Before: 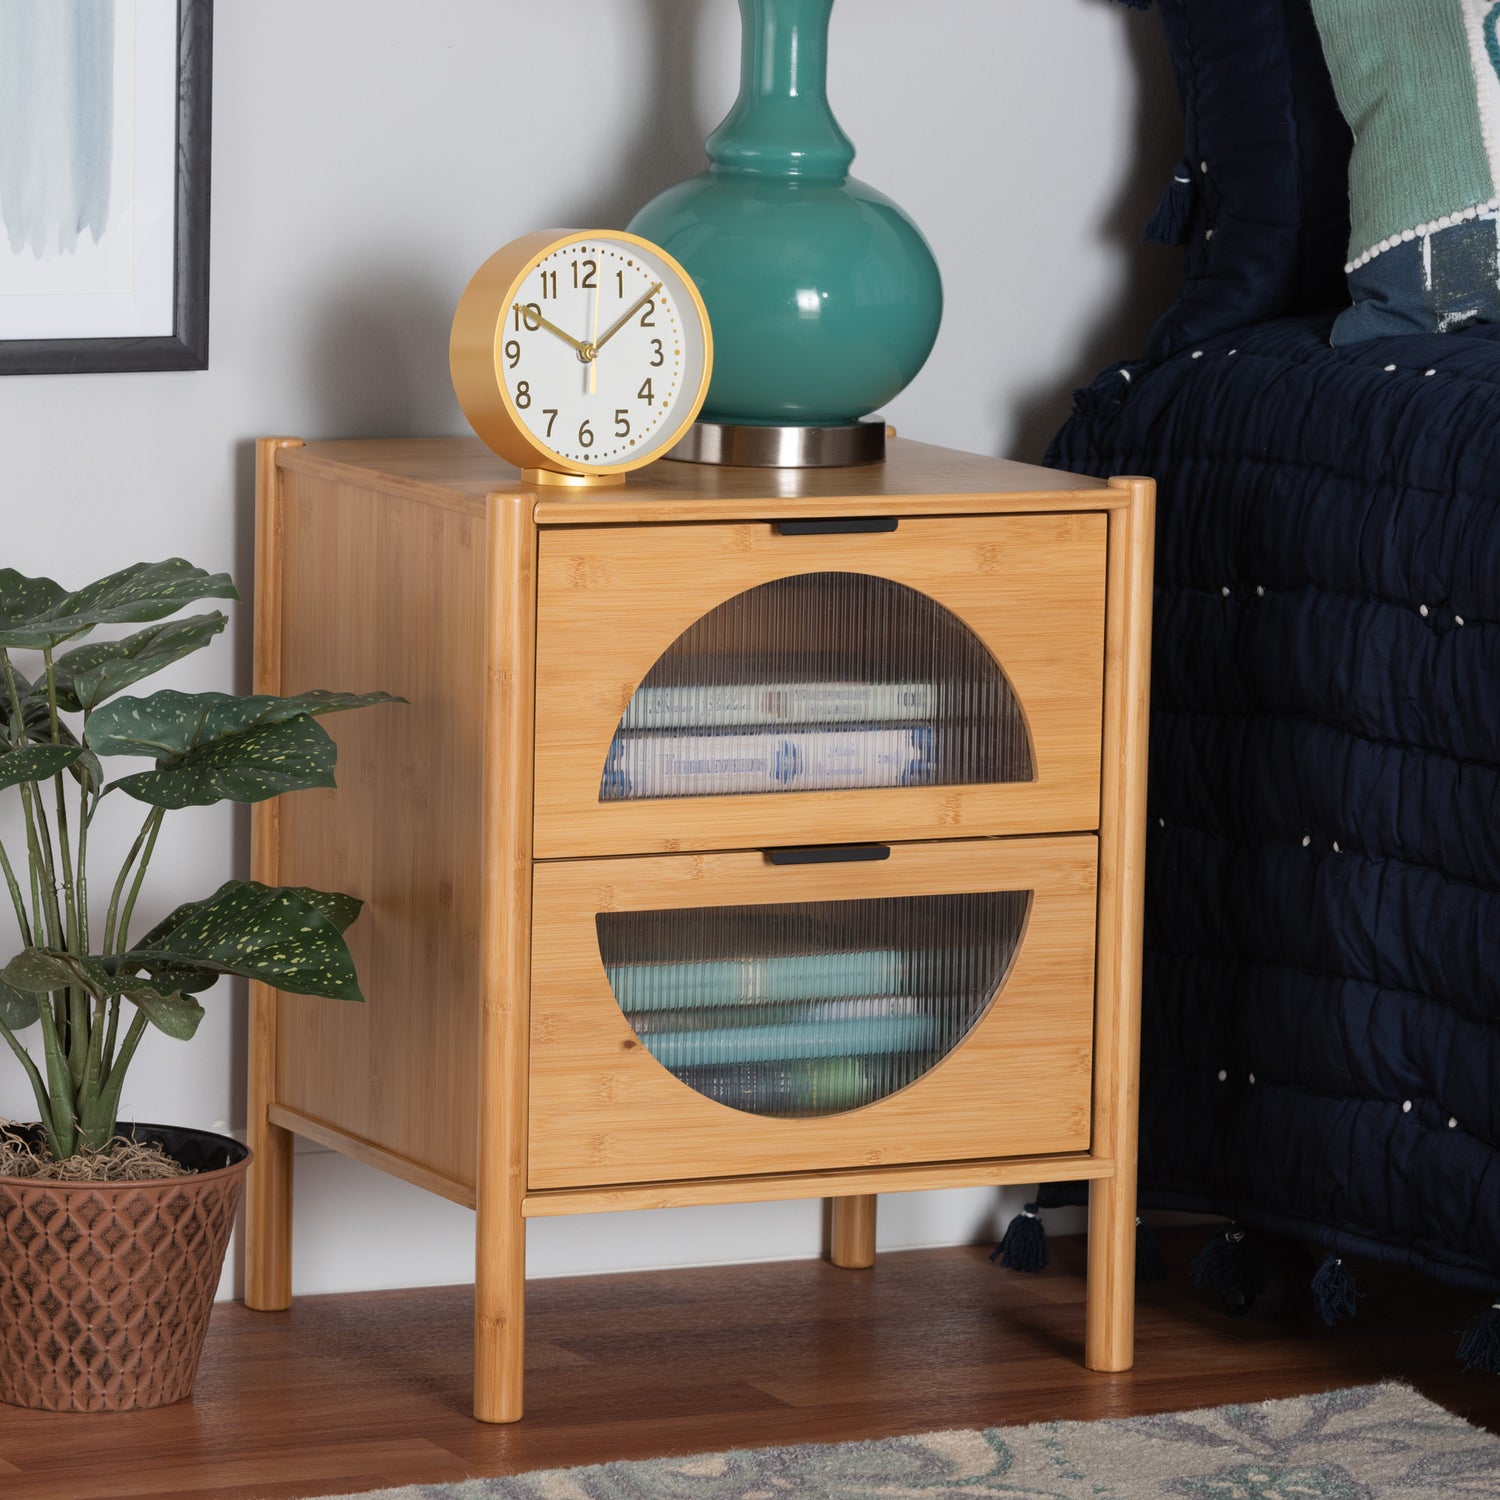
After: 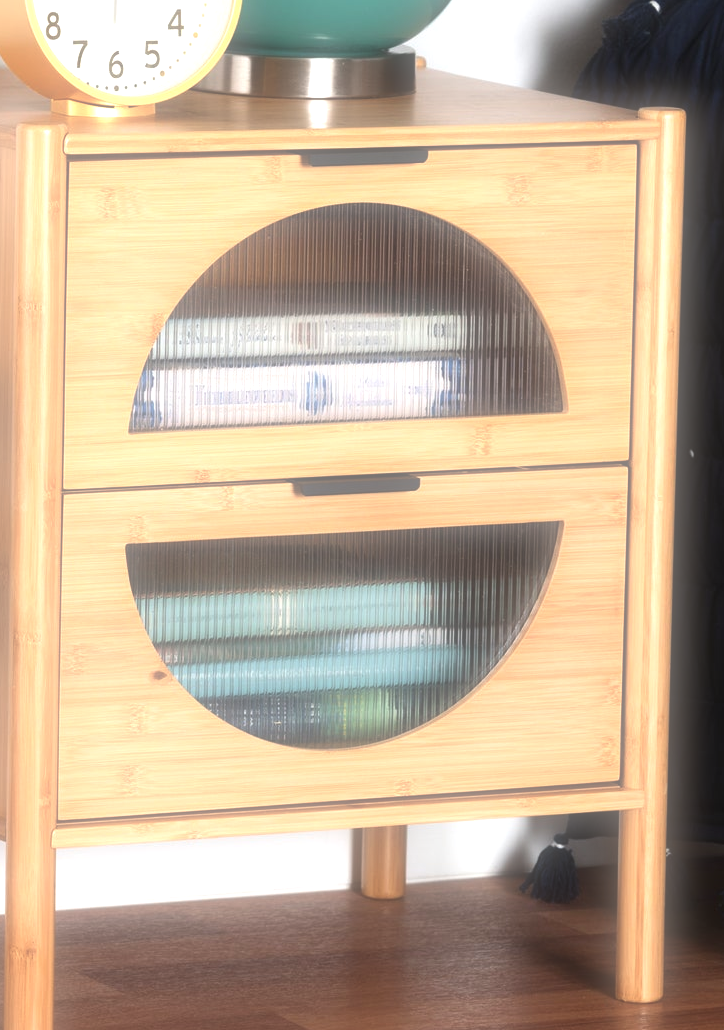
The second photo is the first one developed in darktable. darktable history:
exposure: black level correction 0, exposure 1.1 EV, compensate highlight preservation false
soften: size 60.24%, saturation 65.46%, brightness 0.506 EV, mix 25.7%
crop: left 31.379%, top 24.658%, right 20.326%, bottom 6.628%
